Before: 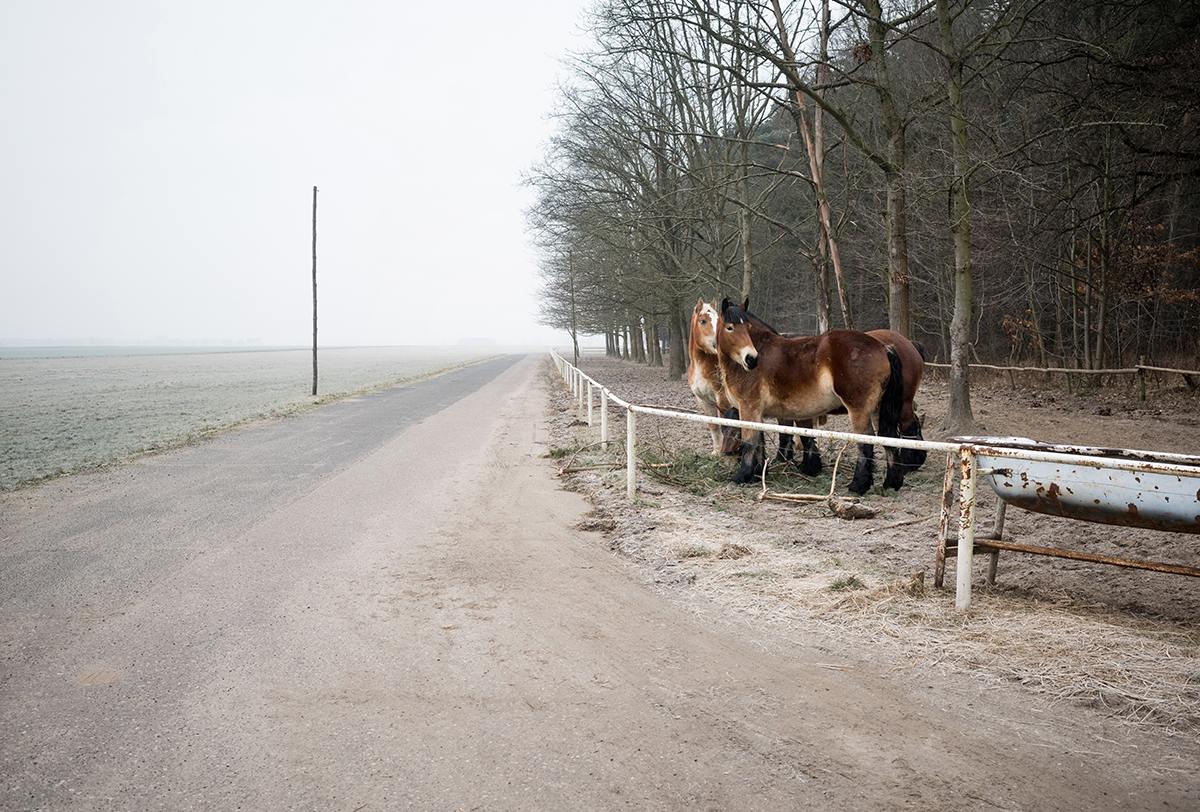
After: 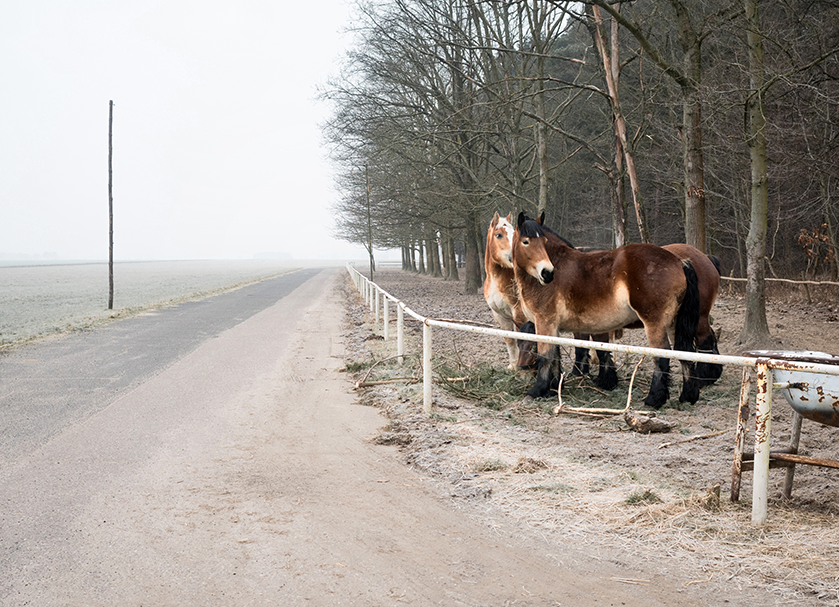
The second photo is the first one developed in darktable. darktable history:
crop and rotate: left 17.046%, top 10.659%, right 12.989%, bottom 14.553%
color zones: curves: ch0 [(0.018, 0.548) (0.197, 0.654) (0.425, 0.447) (0.605, 0.658) (0.732, 0.579)]; ch1 [(0.105, 0.531) (0.224, 0.531) (0.386, 0.39) (0.618, 0.456) (0.732, 0.456) (0.956, 0.421)]; ch2 [(0.039, 0.583) (0.215, 0.465) (0.399, 0.544) (0.465, 0.548) (0.614, 0.447) (0.724, 0.43) (0.882, 0.623) (0.956, 0.632)]
